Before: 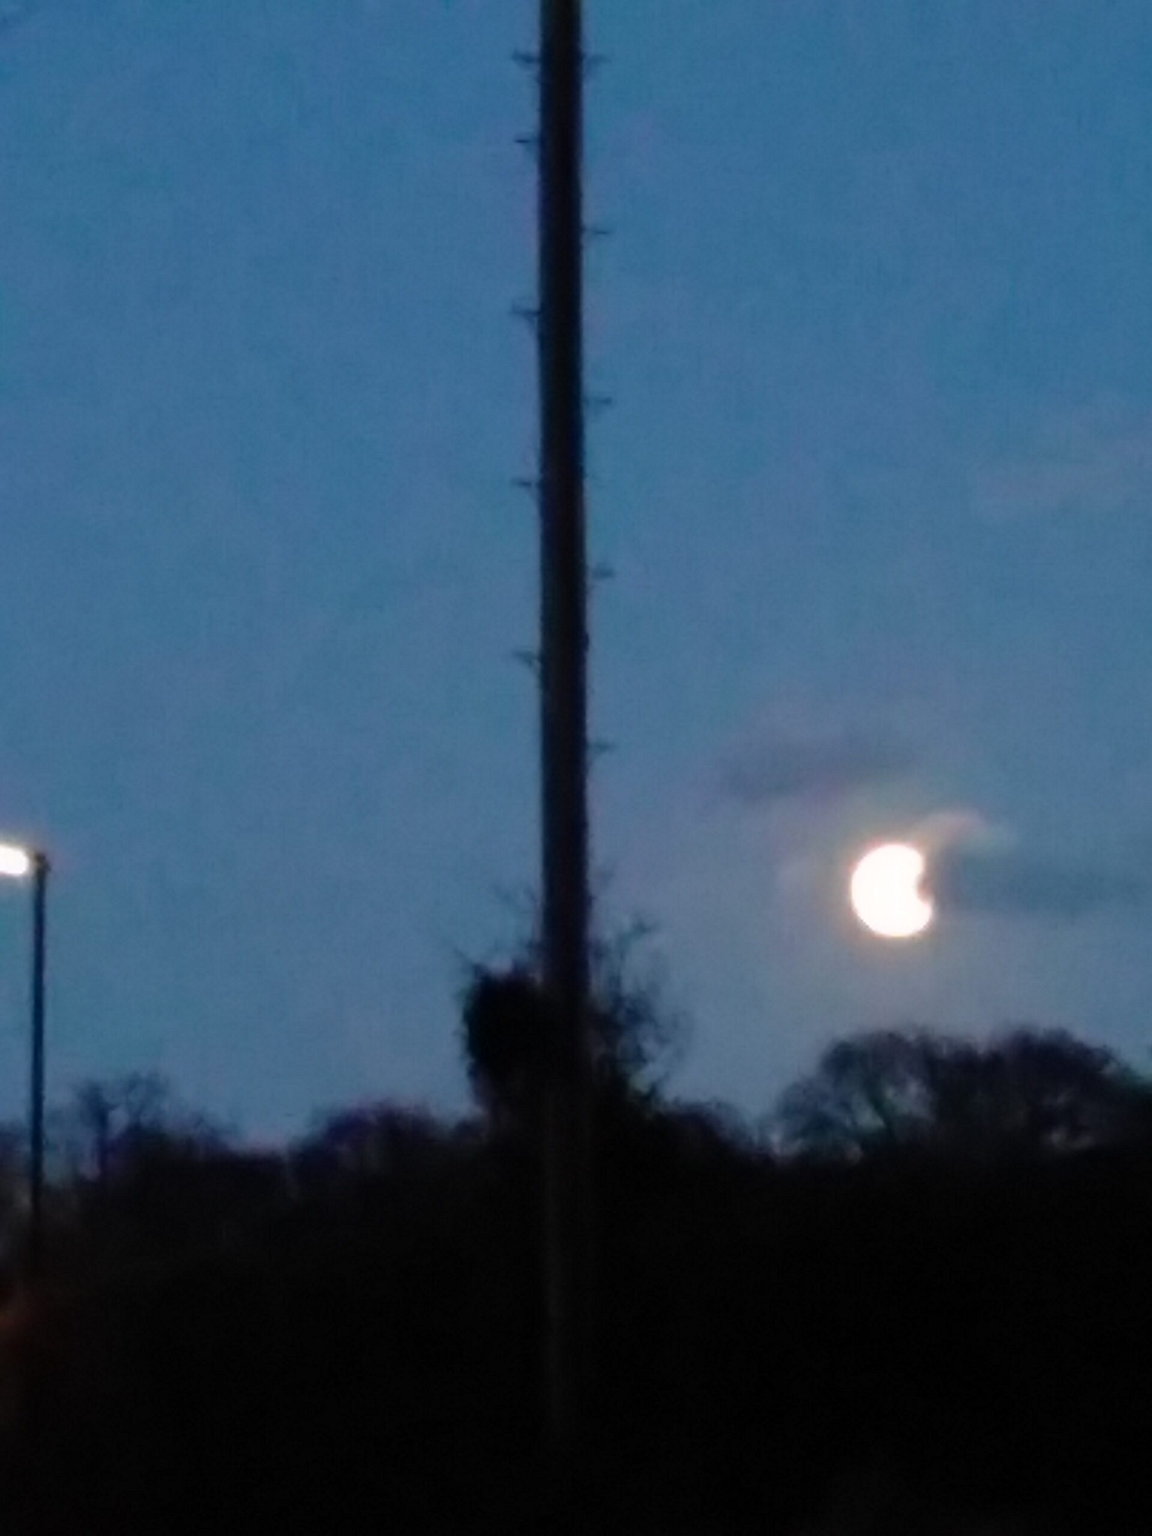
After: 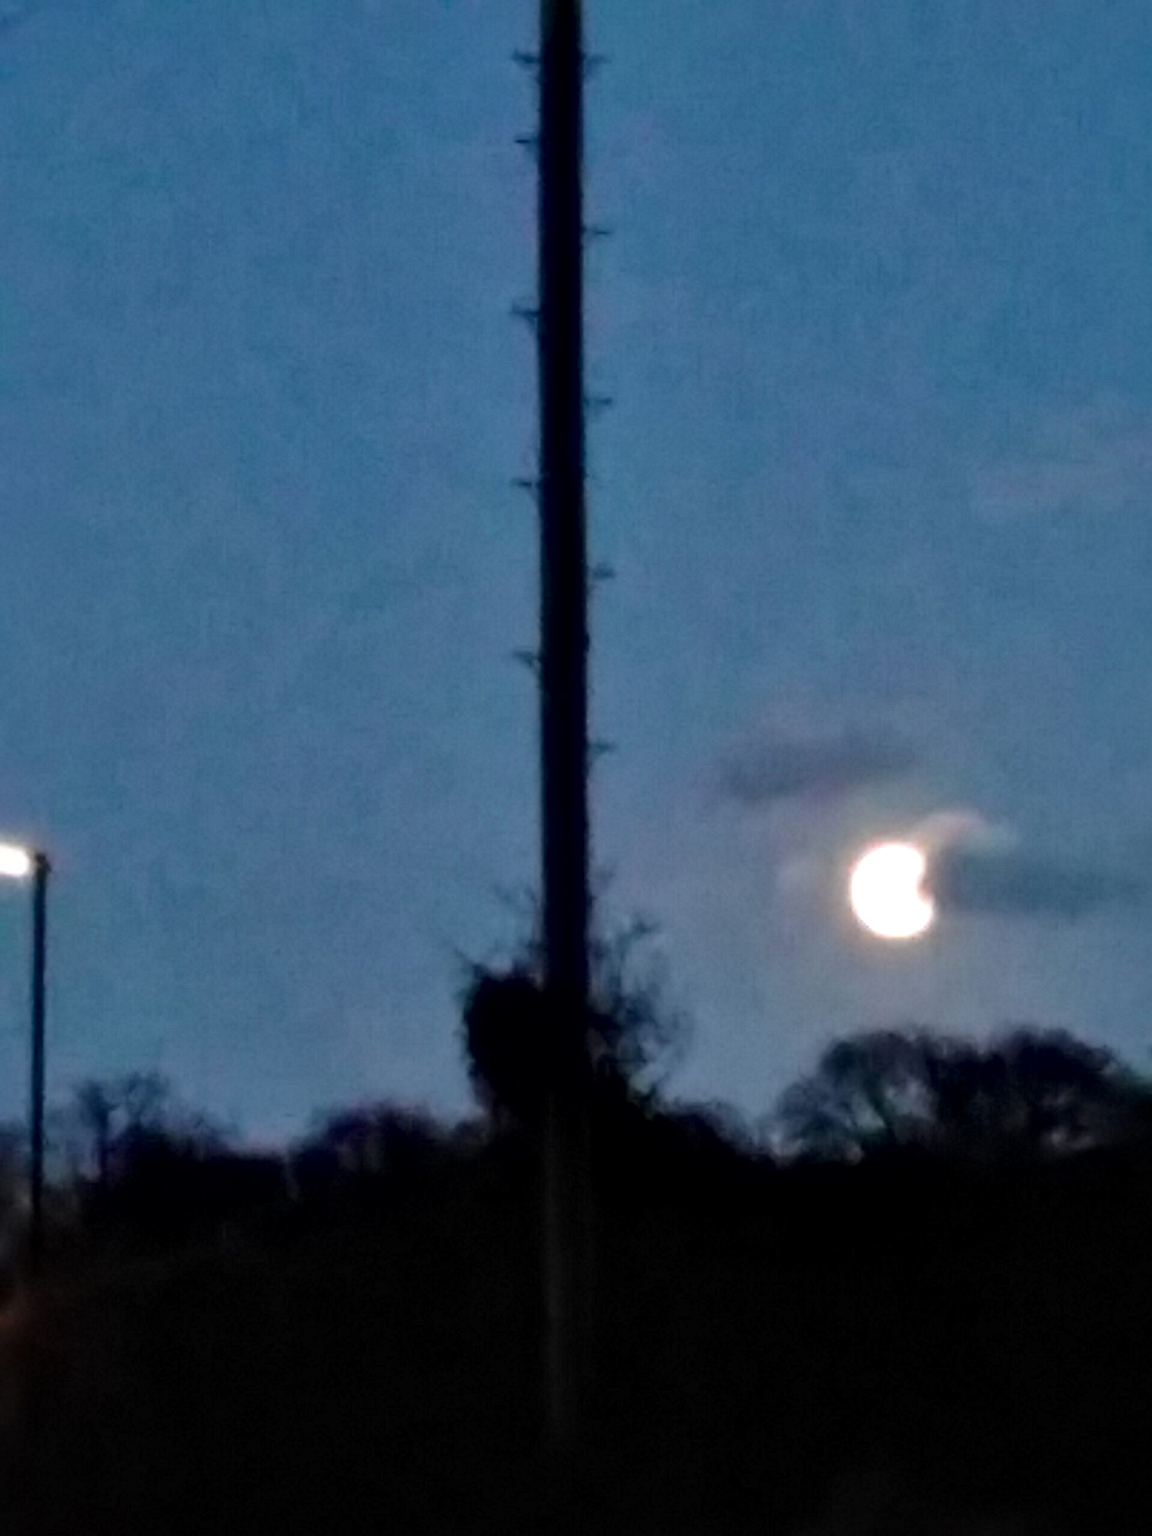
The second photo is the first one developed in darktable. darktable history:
exposure: exposure -0.07 EV, compensate highlight preservation false
local contrast: mode bilateral grid, contrast 99, coarseness 100, detail 165%, midtone range 0.2
color correction: highlights b* 0.059
